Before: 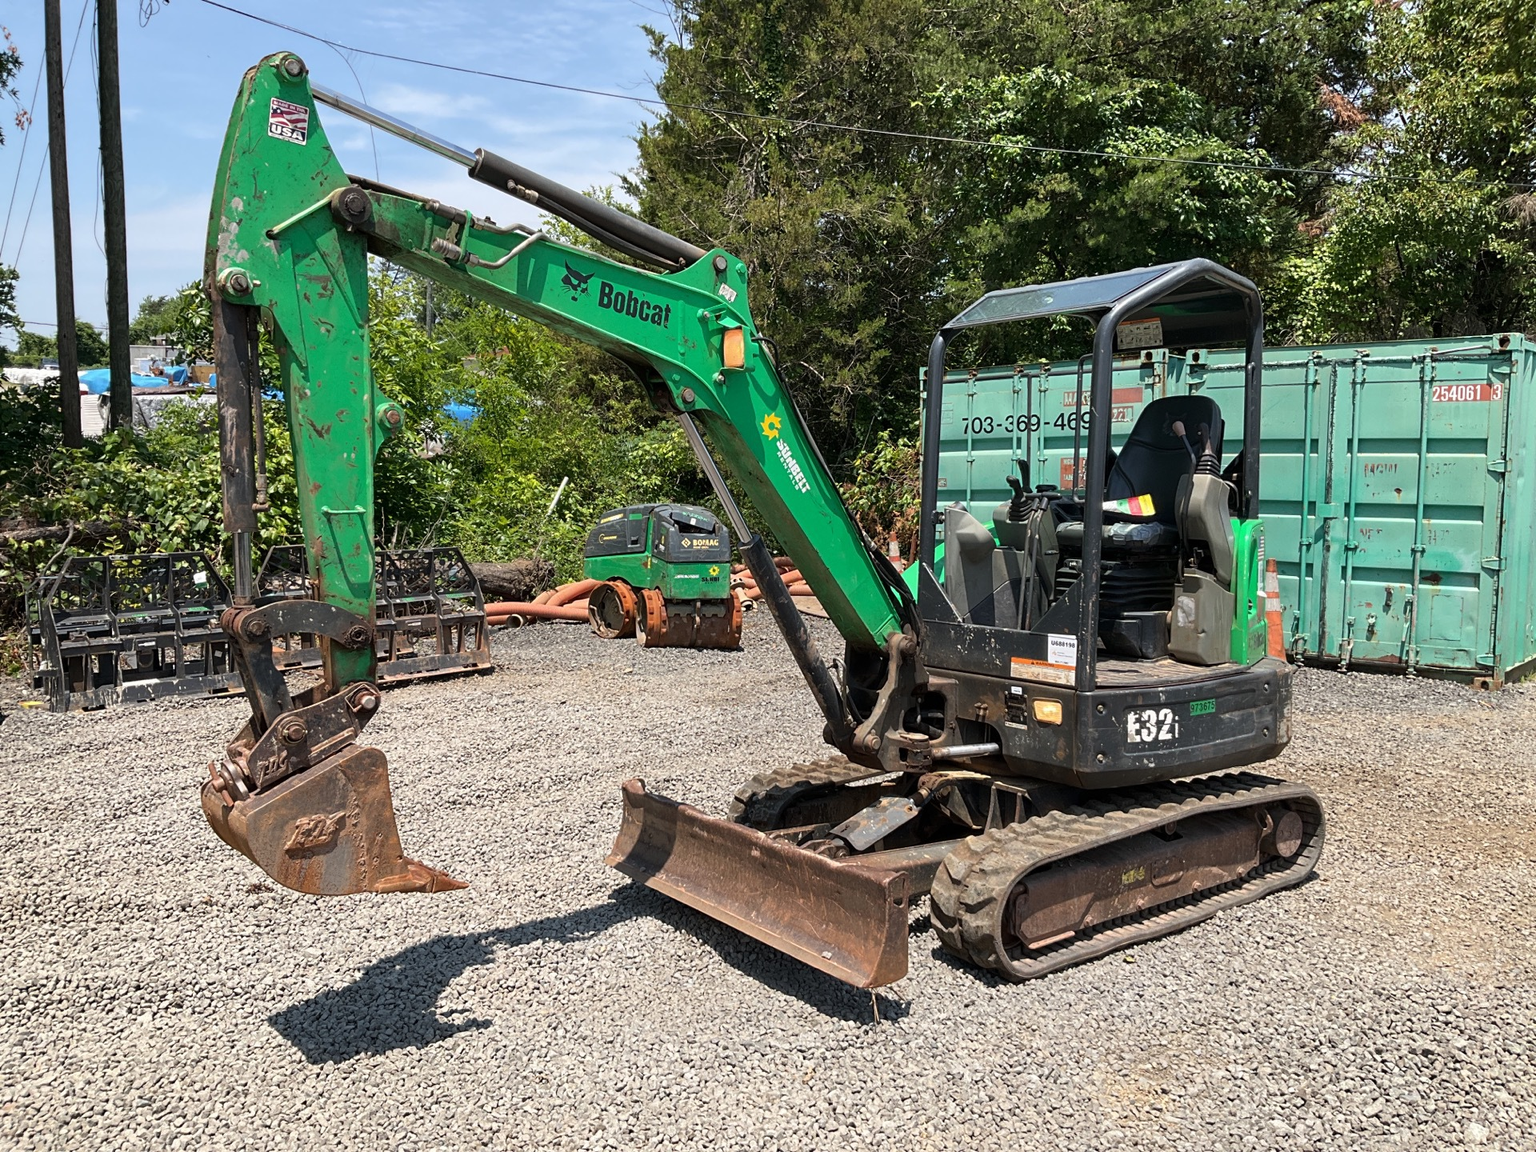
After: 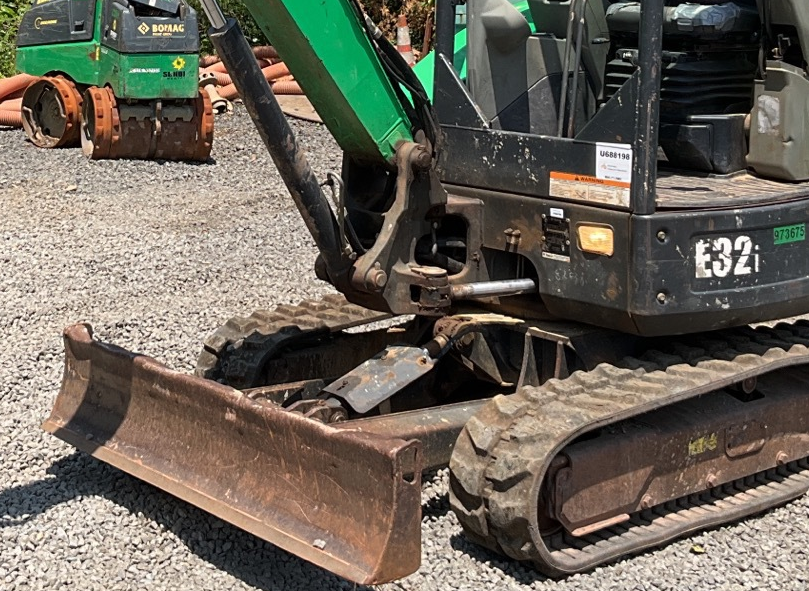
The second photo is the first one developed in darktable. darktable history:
crop: left 37.221%, top 45.169%, right 20.63%, bottom 13.777%
white balance: emerald 1
